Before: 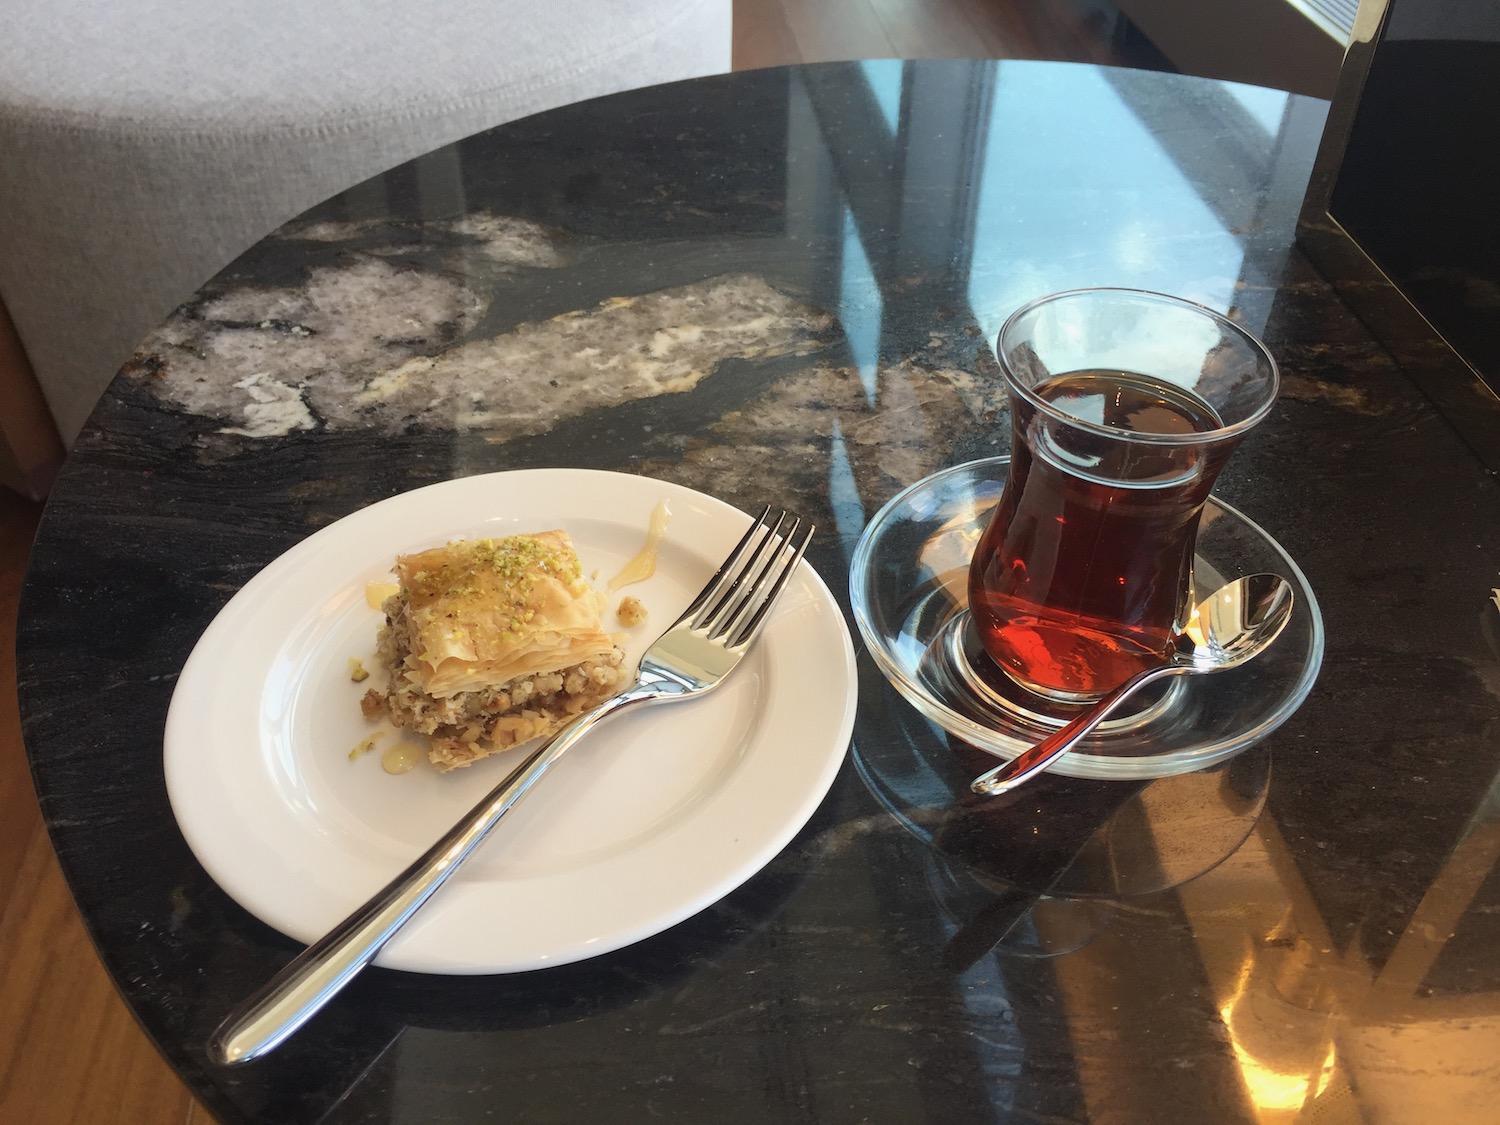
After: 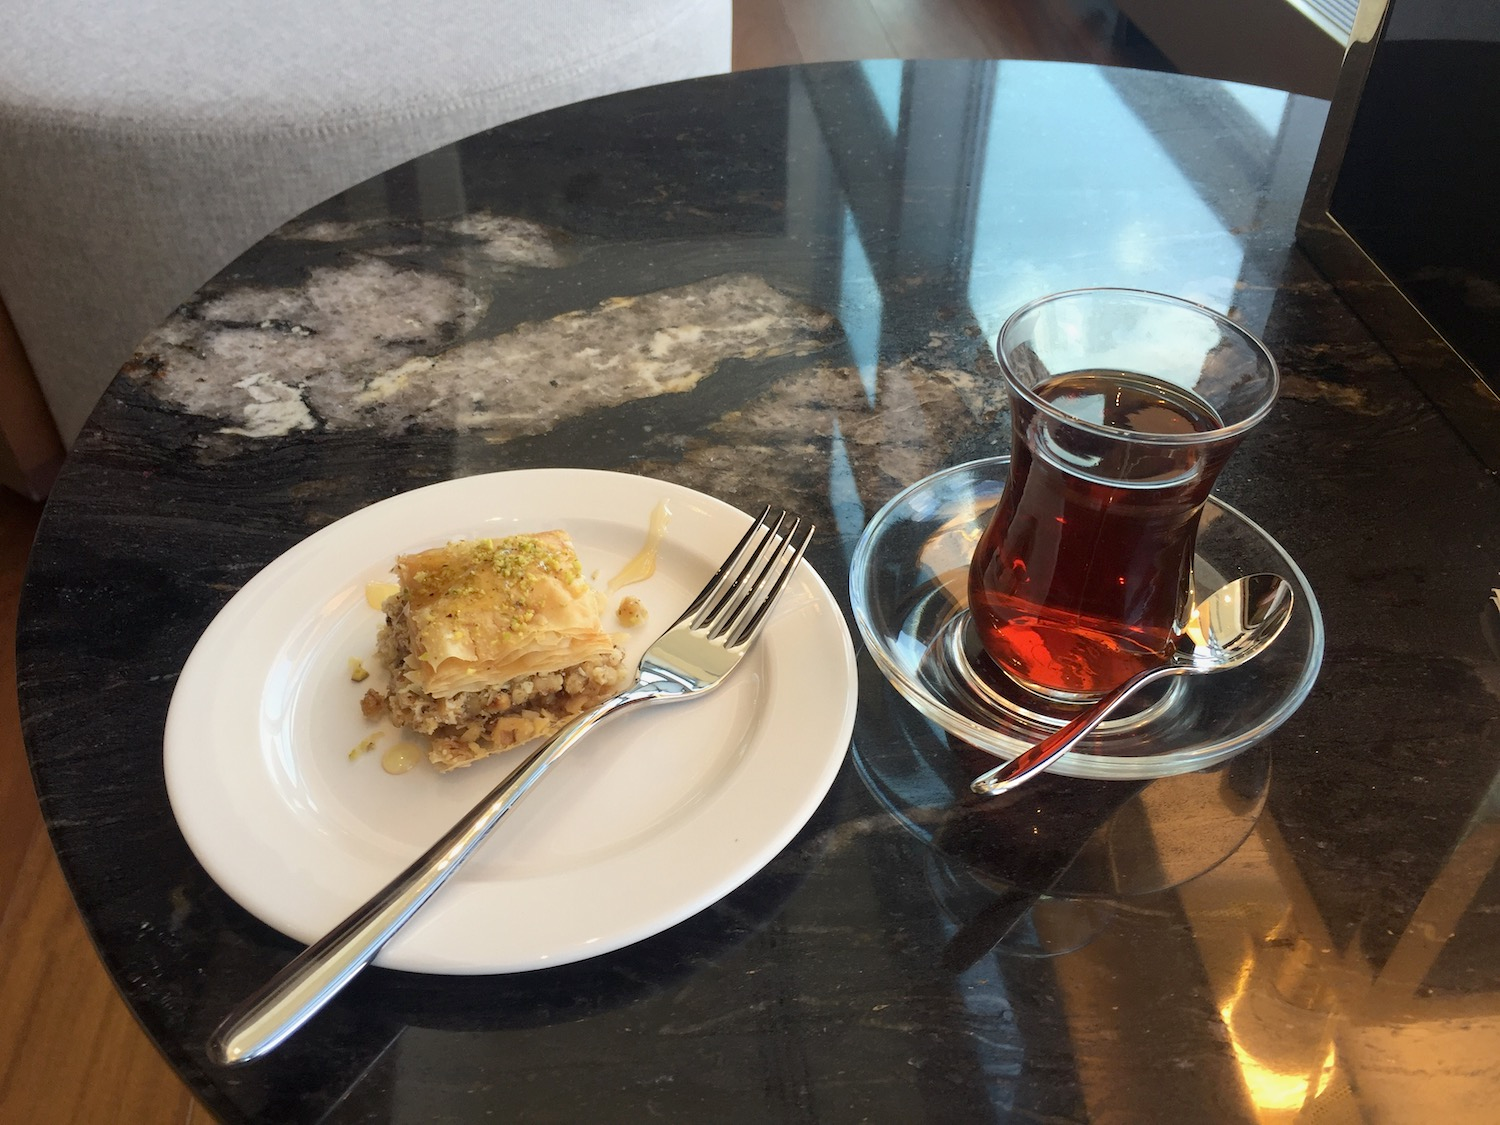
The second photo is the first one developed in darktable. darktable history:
sharpen: radius 5.373, amount 0.312, threshold 26.37
